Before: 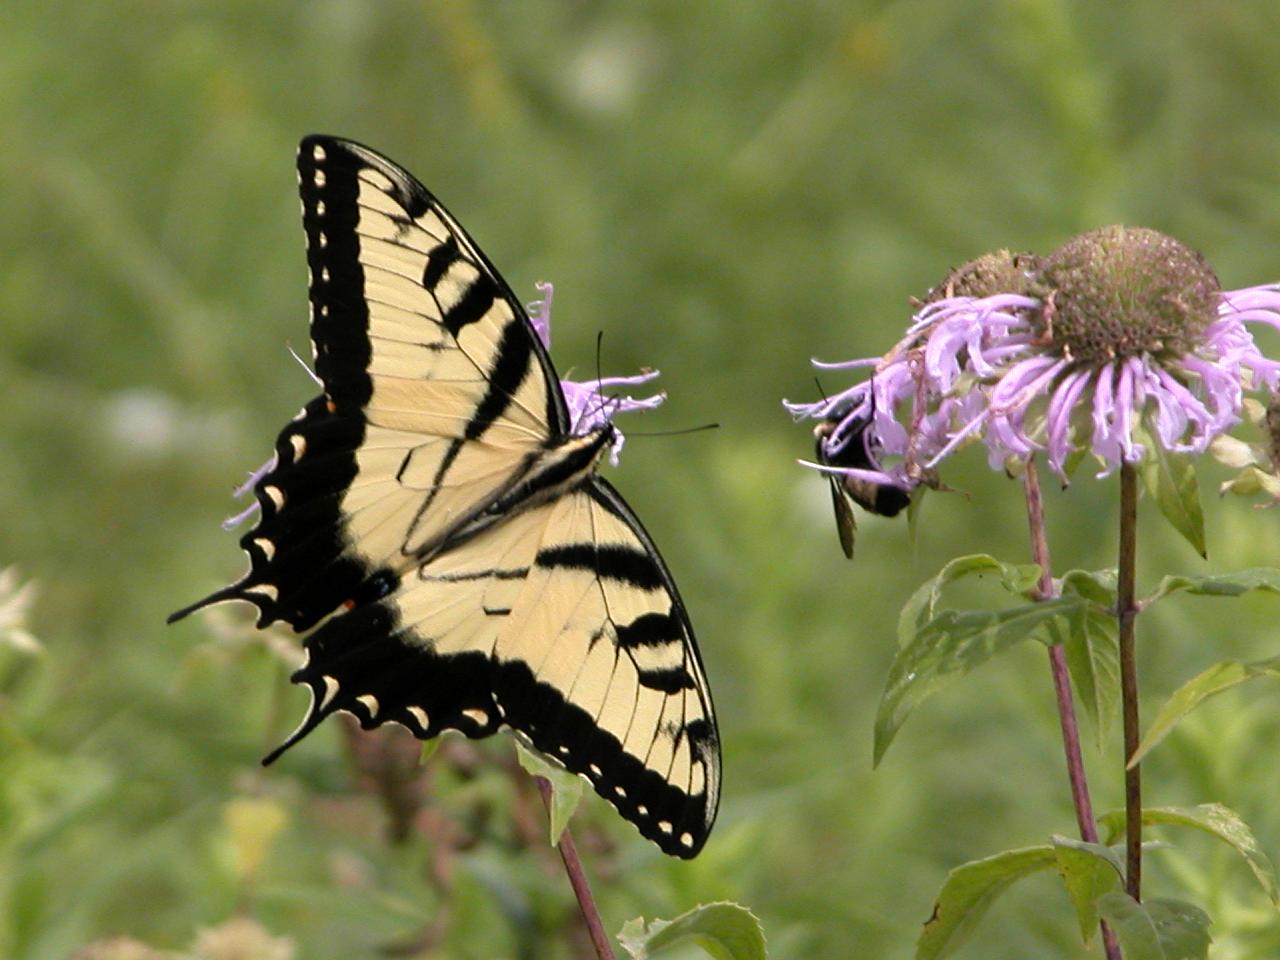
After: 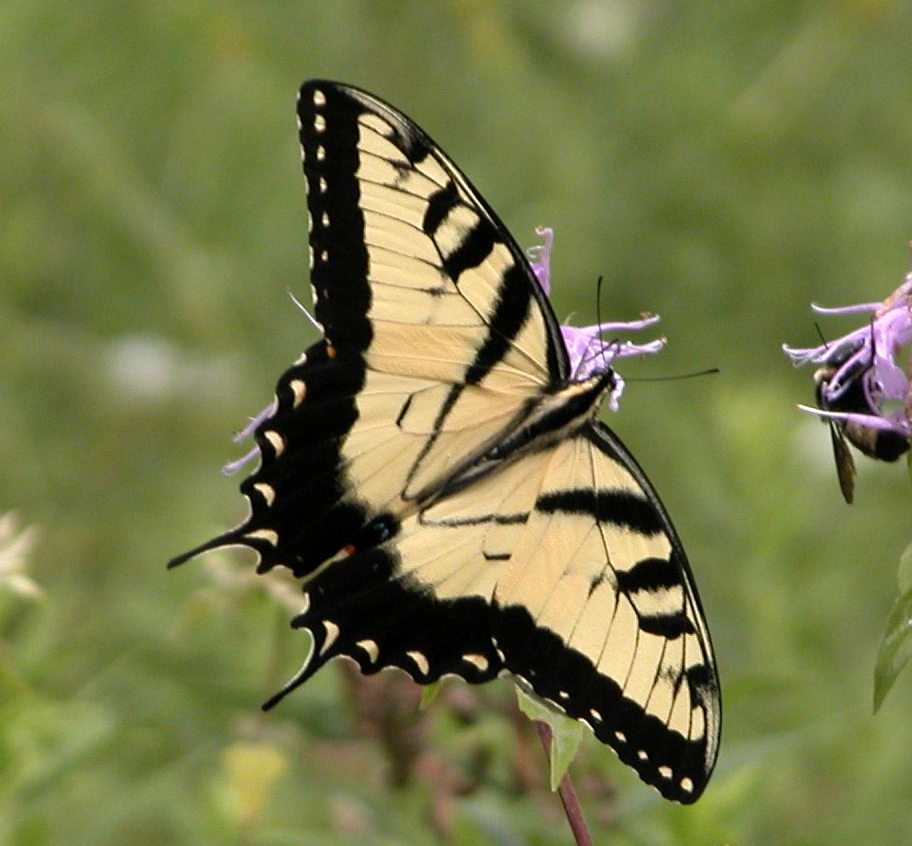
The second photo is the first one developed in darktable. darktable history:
tone equalizer: on, module defaults
crop: top 5.803%, right 27.864%, bottom 5.804%
white balance: emerald 1
